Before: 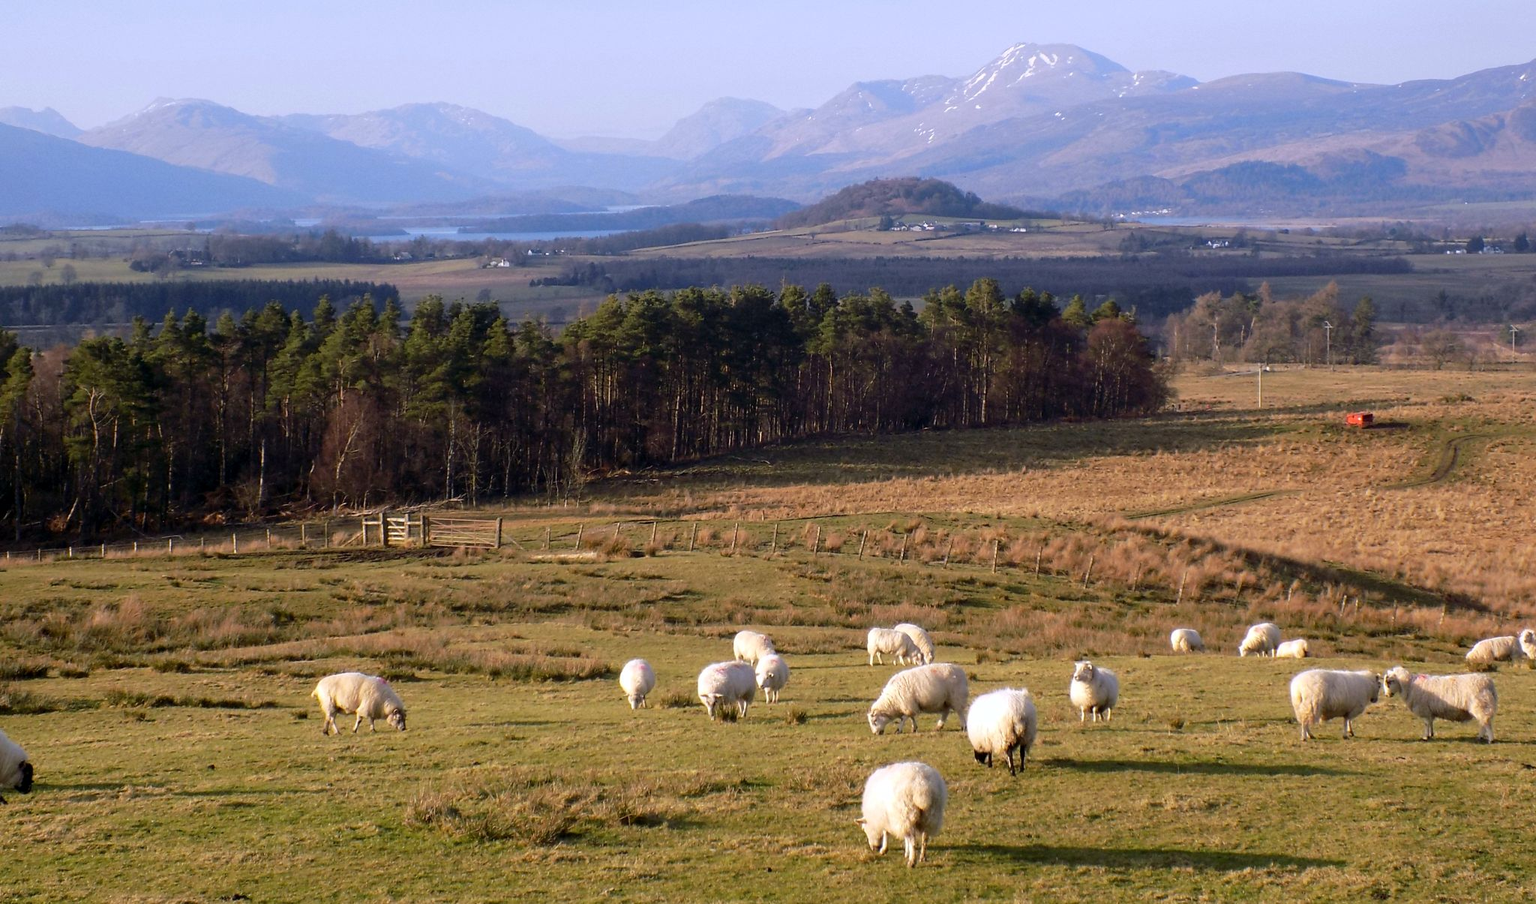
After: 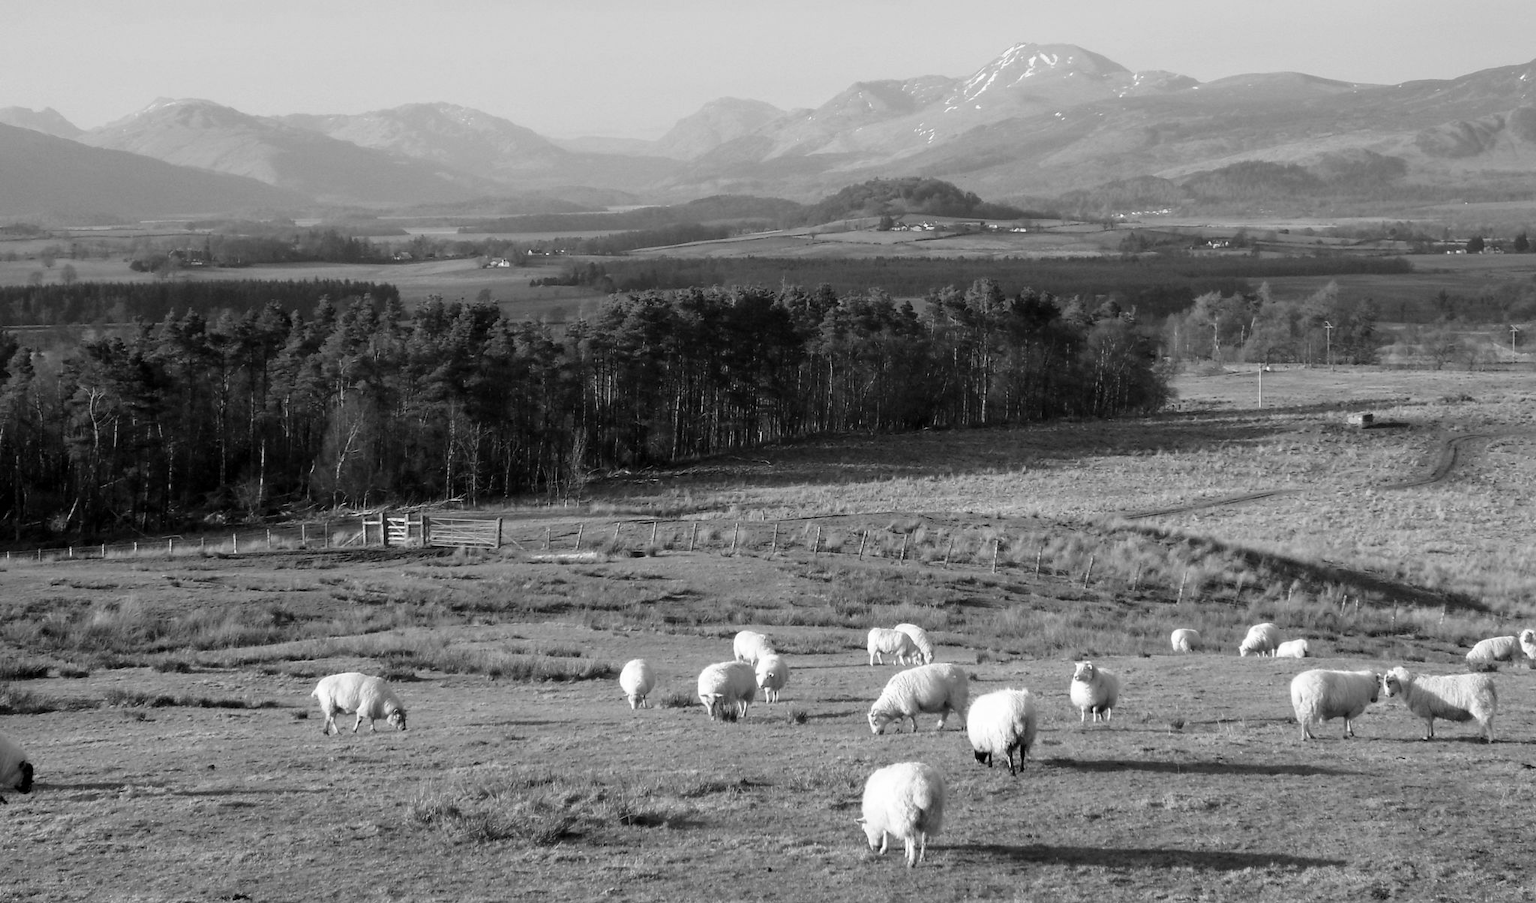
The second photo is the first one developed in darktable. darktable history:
color calibration: output gray [0.714, 0.278, 0, 0], illuminant same as pipeline (D50), adaptation none (bypass)
